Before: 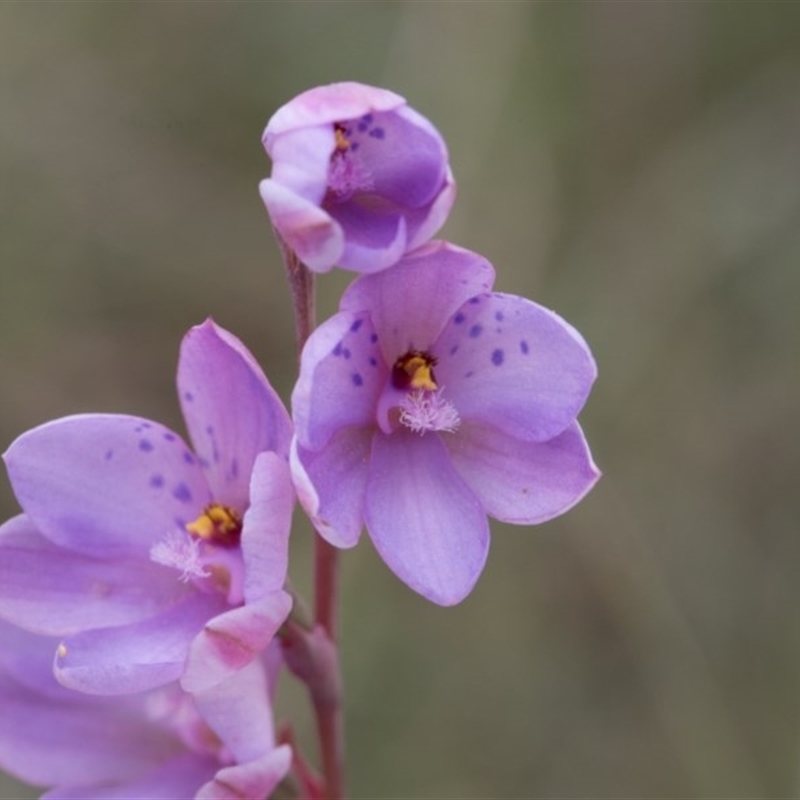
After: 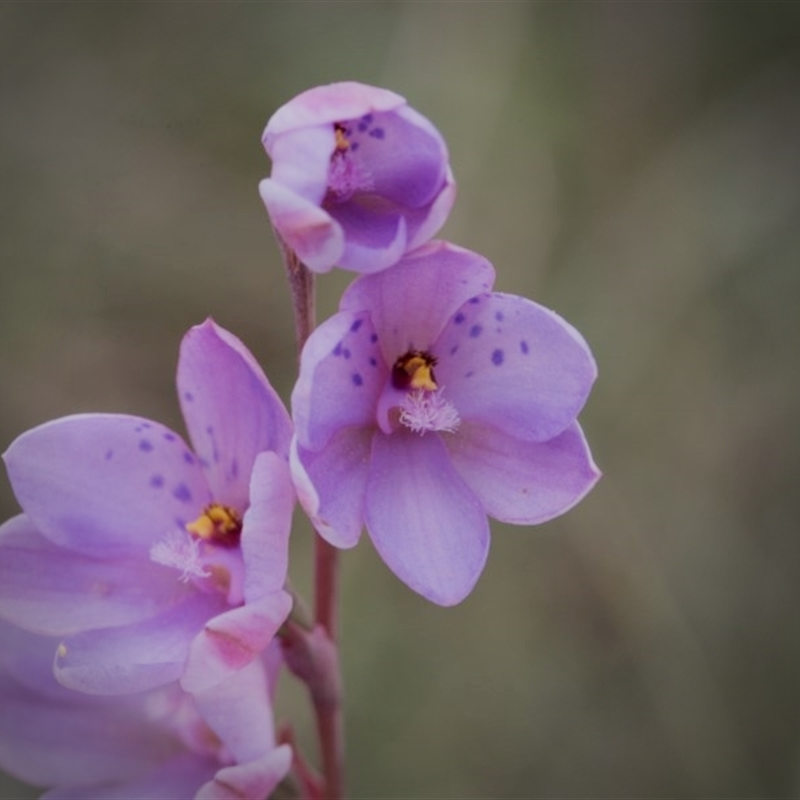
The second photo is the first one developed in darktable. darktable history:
vignetting: brightness -0.578, saturation -0.249, automatic ratio true
filmic rgb: black relative exposure -7.65 EV, white relative exposure 4.56 EV, hardness 3.61
